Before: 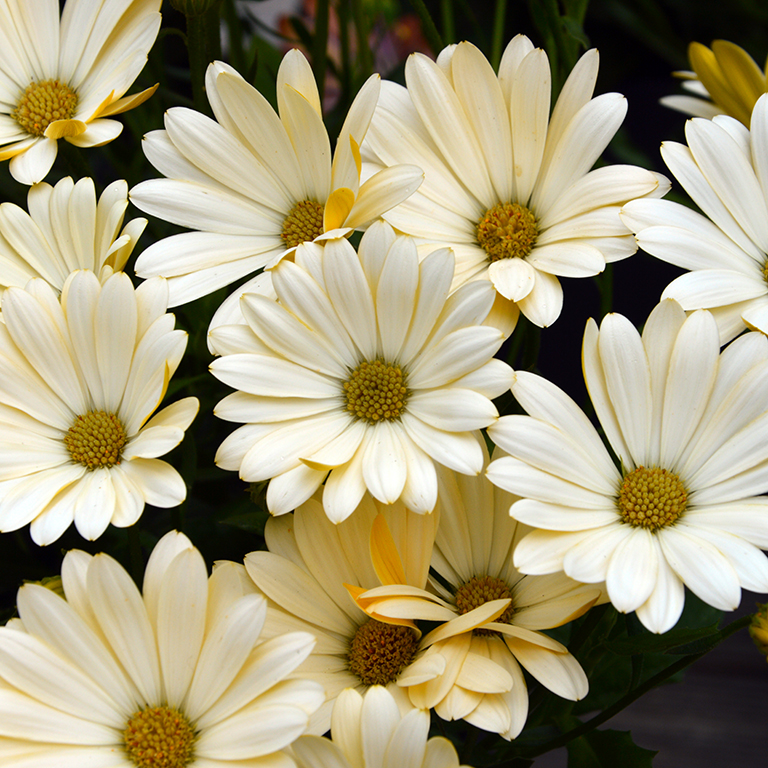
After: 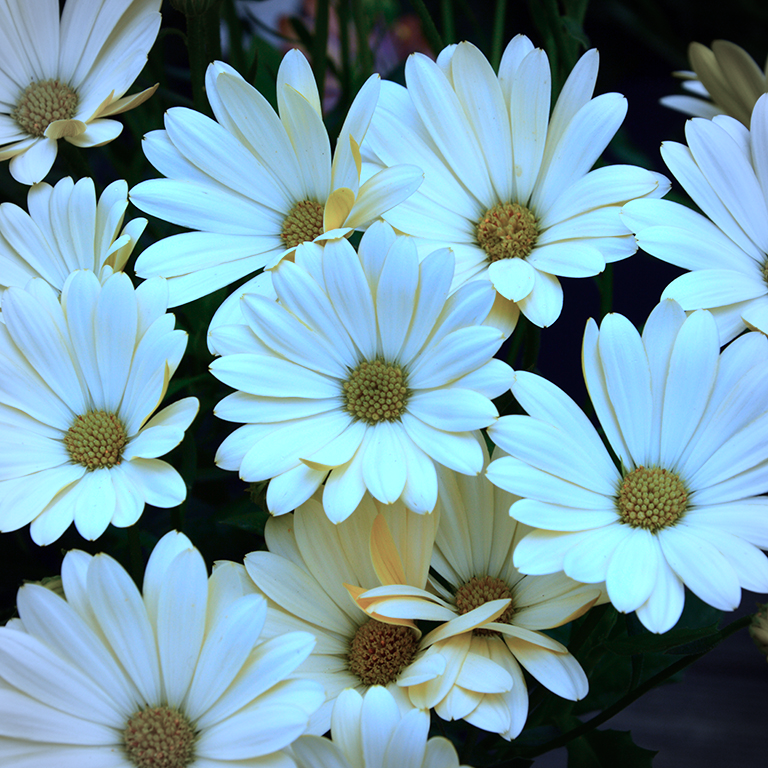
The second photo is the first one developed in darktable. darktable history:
vignetting: on, module defaults
color calibration: illuminant as shot in camera, x 0.442, y 0.413, temperature 2903.13 K
